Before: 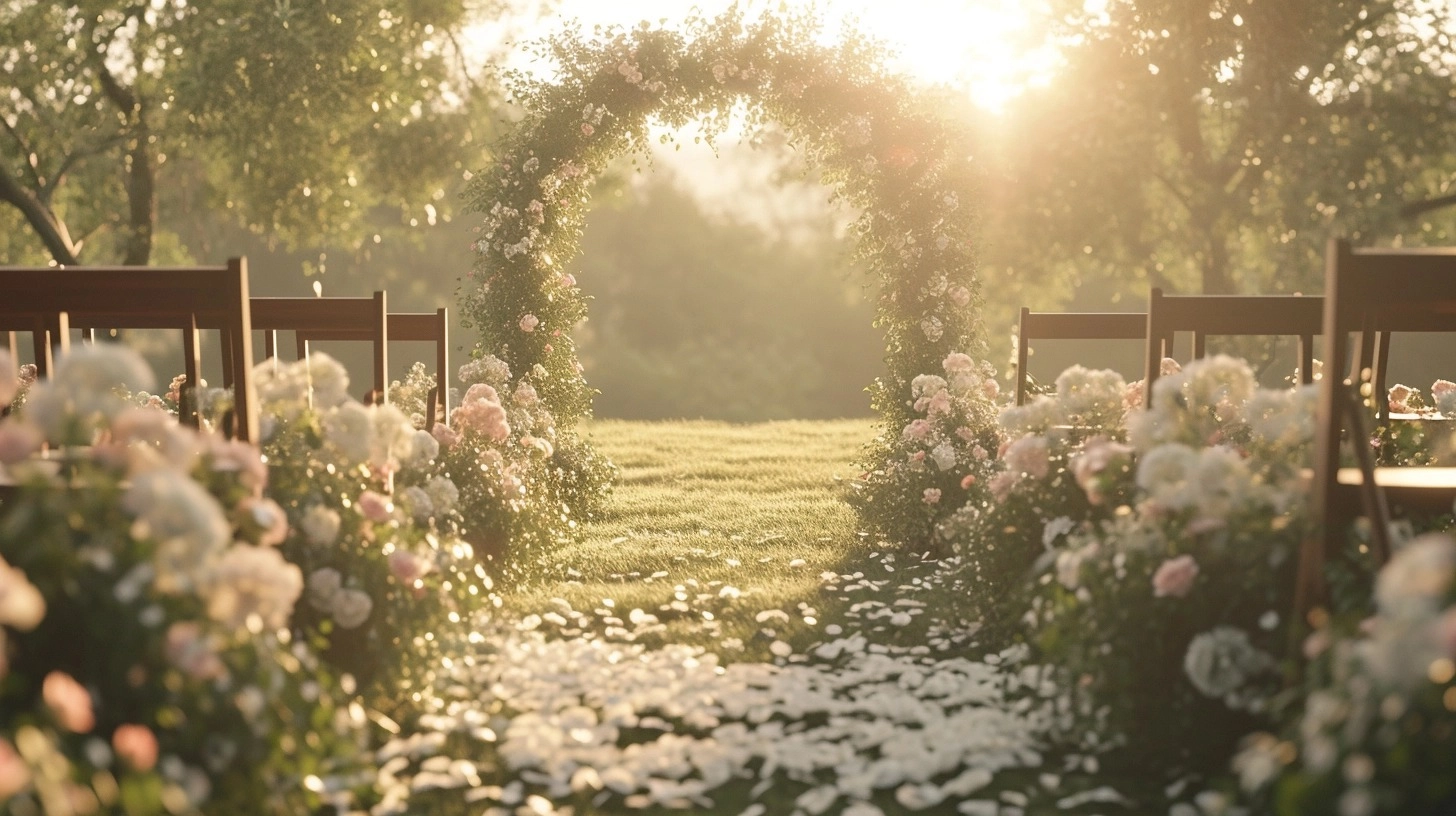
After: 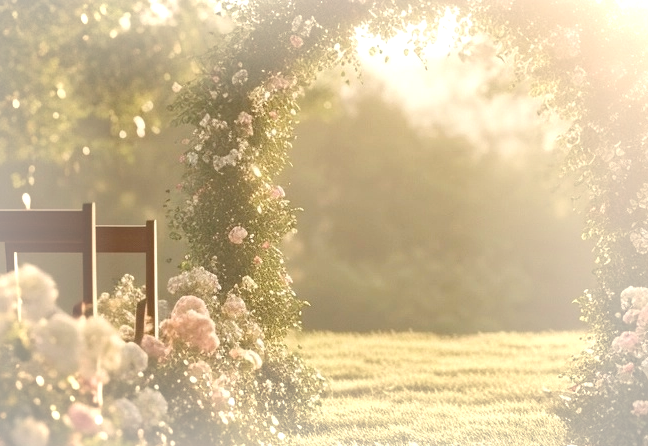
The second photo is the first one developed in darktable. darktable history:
vignetting: fall-off start 52.43%, brightness 0.318, saturation -0.003, center (-0.117, -0.007), automatic ratio true, width/height ratio 1.315, shape 0.216
exposure: exposure 0.203 EV, compensate highlight preservation false
crop: left 20.034%, top 10.861%, right 35.412%, bottom 34.452%
